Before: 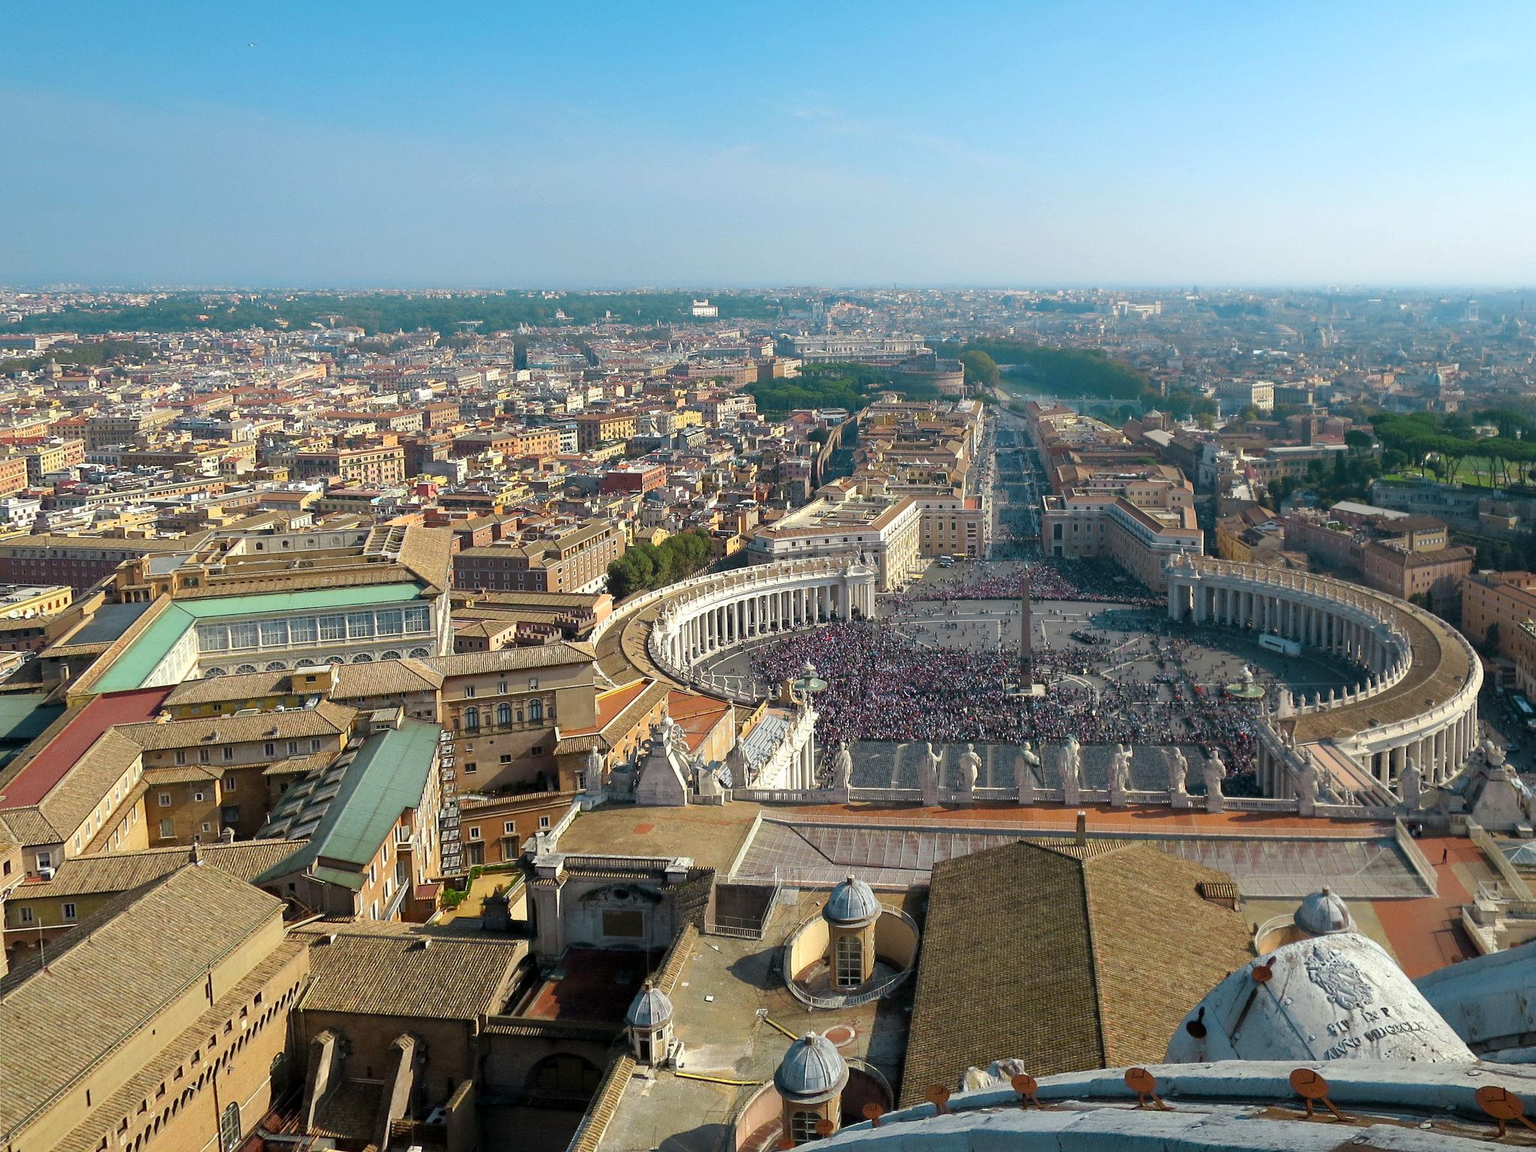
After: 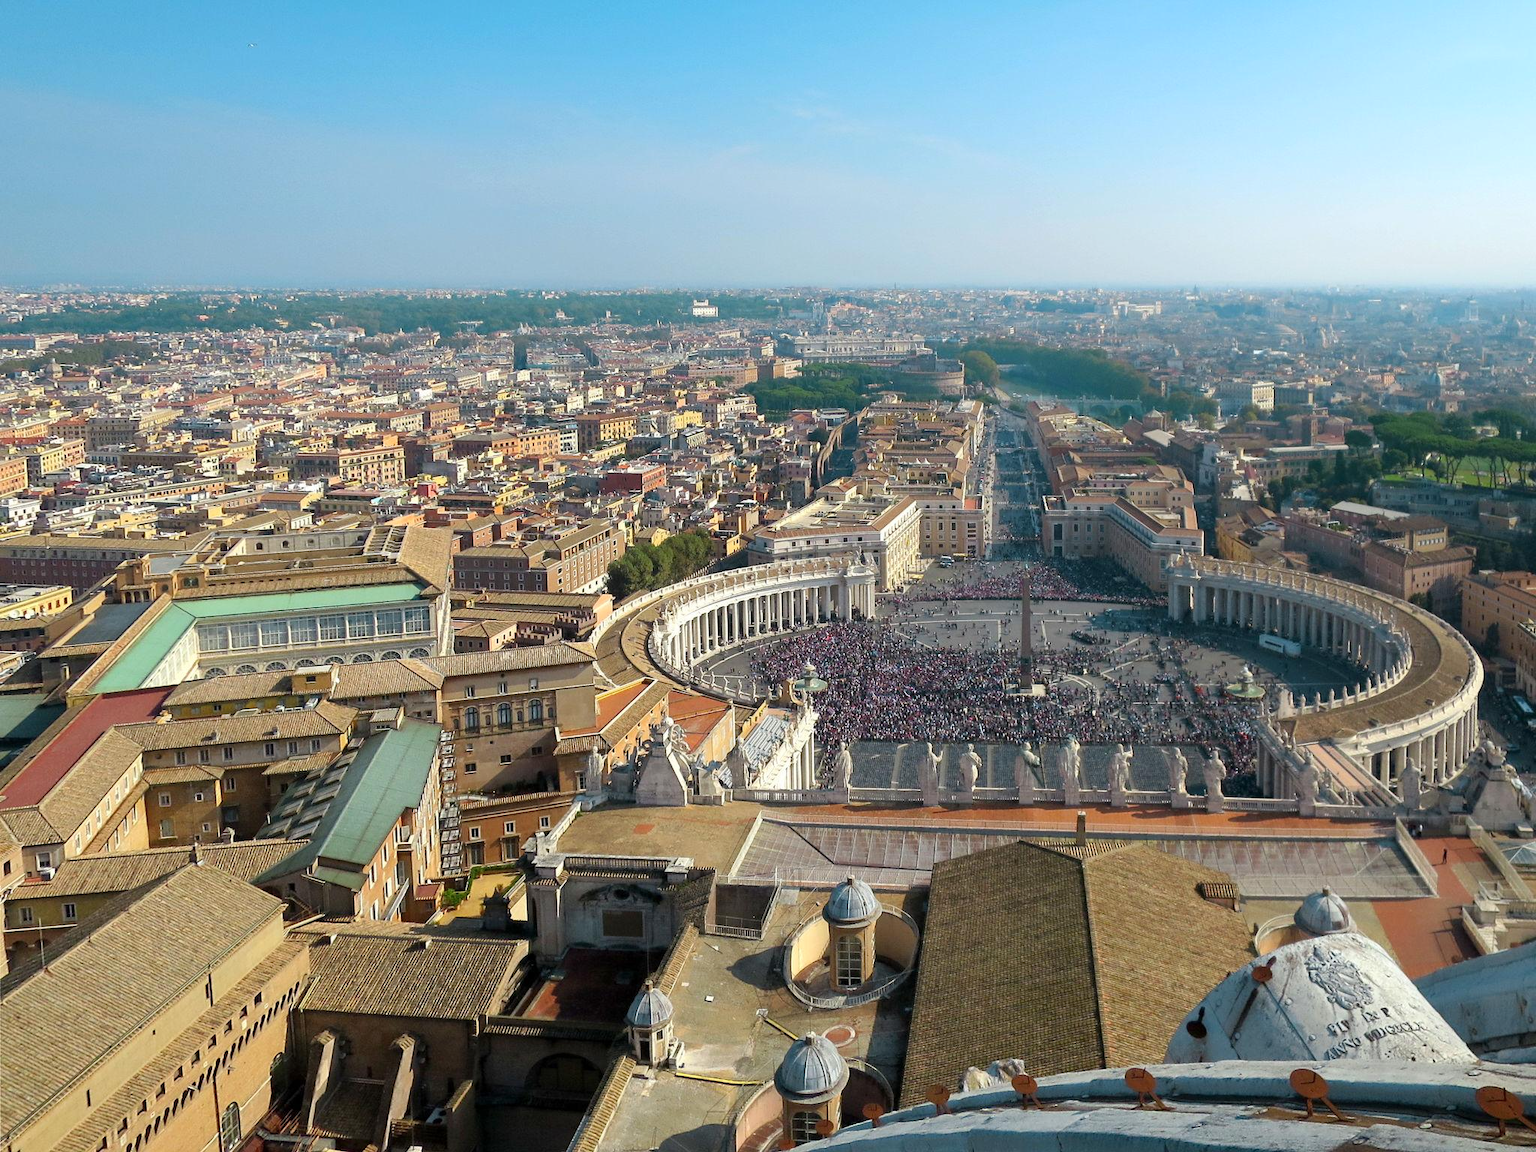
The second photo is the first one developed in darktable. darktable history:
base curve: curves: ch0 [(0, 0) (0.472, 0.508) (1, 1)]
